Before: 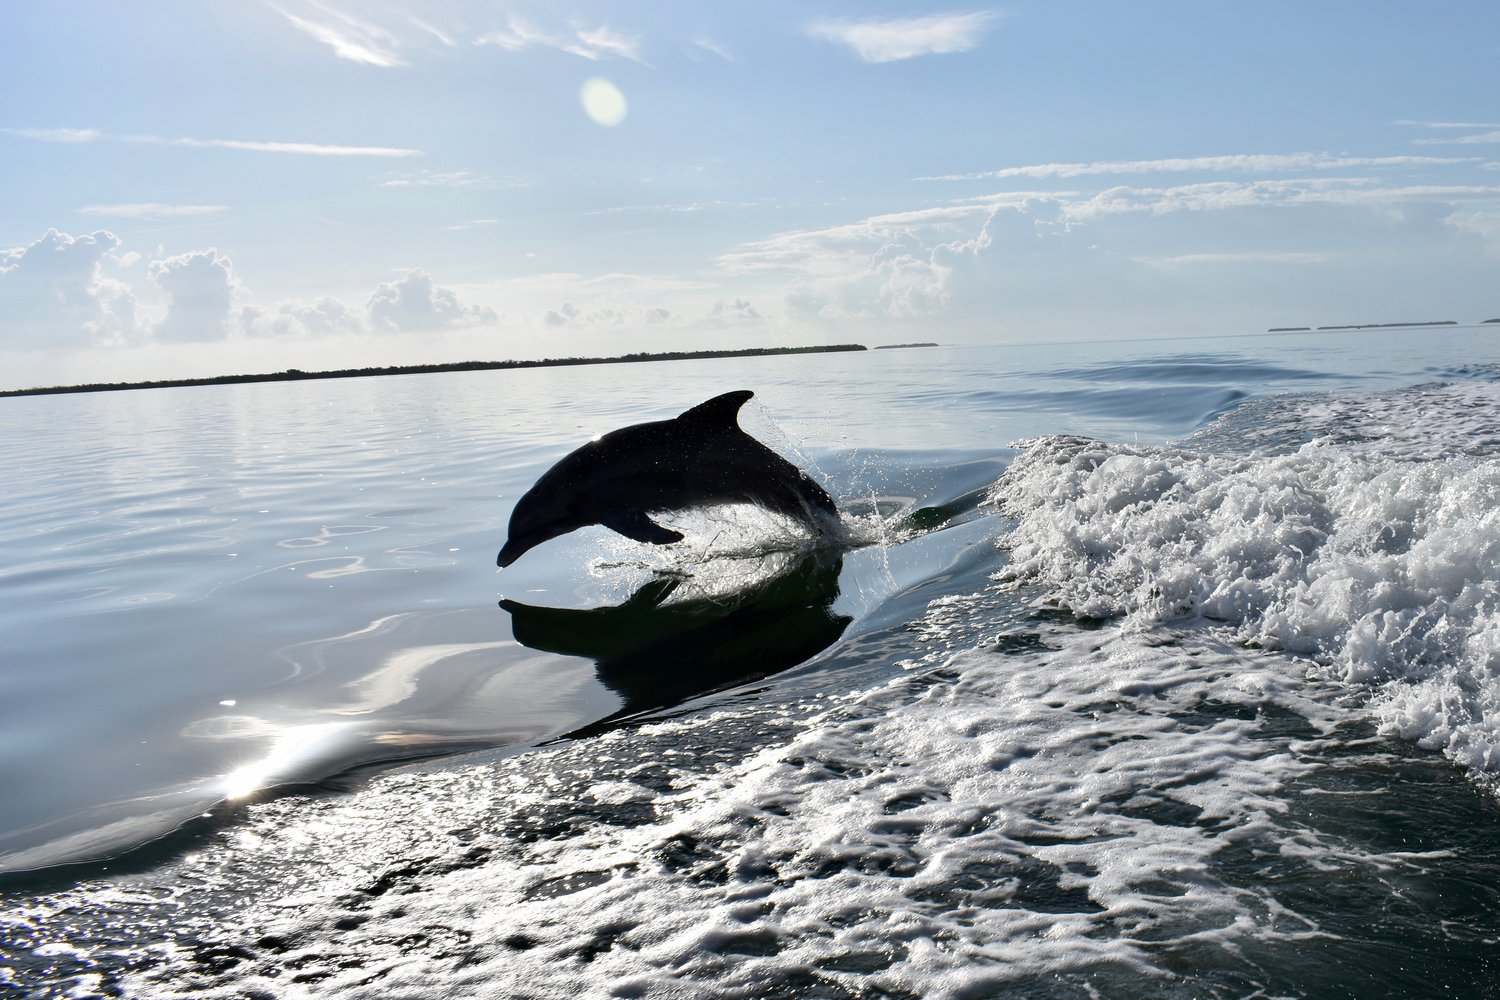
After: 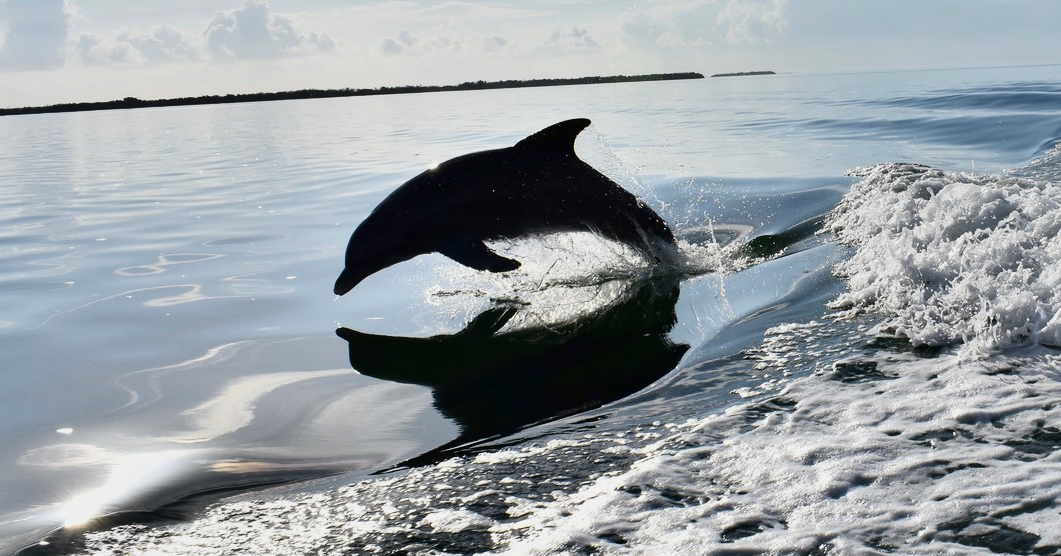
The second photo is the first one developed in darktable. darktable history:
crop: left 10.932%, top 27.236%, right 18.296%, bottom 17.088%
tone curve: curves: ch0 [(0, 0.012) (0.052, 0.04) (0.107, 0.086) (0.269, 0.266) (0.471, 0.503) (0.731, 0.771) (0.921, 0.909) (0.999, 0.951)]; ch1 [(0, 0) (0.339, 0.298) (0.402, 0.363) (0.444, 0.415) (0.485, 0.469) (0.494, 0.493) (0.504, 0.501) (0.525, 0.534) (0.555, 0.593) (0.594, 0.648) (1, 1)]; ch2 [(0, 0) (0.48, 0.48) (0.504, 0.5) (0.535, 0.557) (0.581, 0.623) (0.649, 0.683) (0.824, 0.815) (1, 1)], color space Lab, linked channels, preserve colors none
shadows and highlights: low approximation 0.01, soften with gaussian
tone equalizer: on, module defaults
